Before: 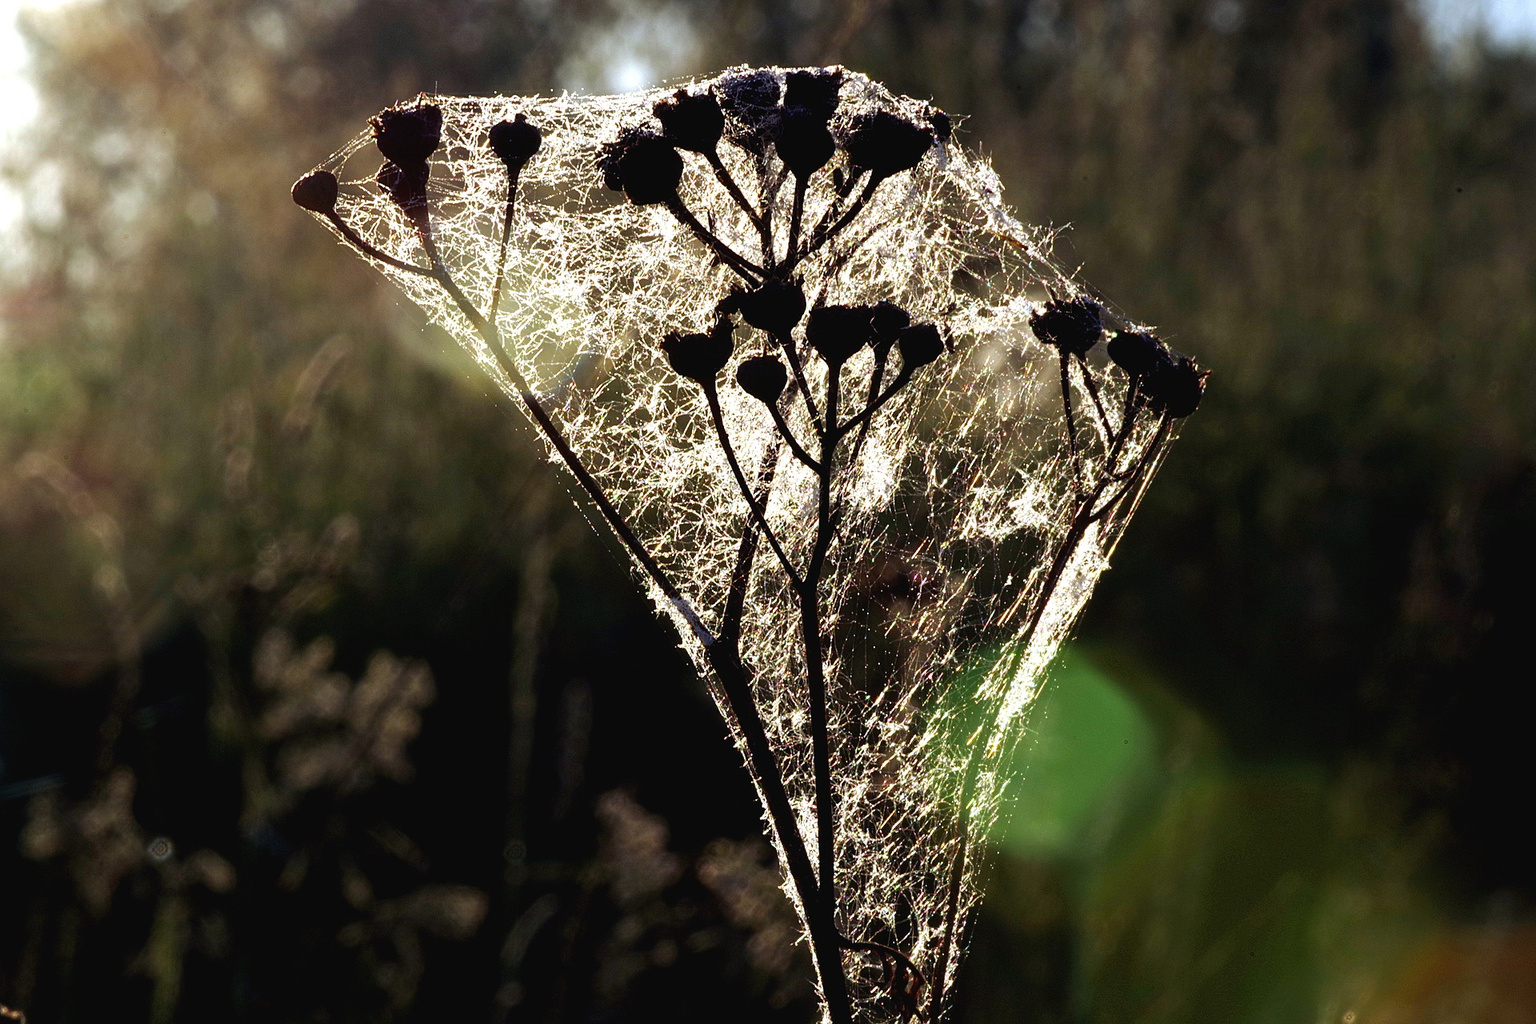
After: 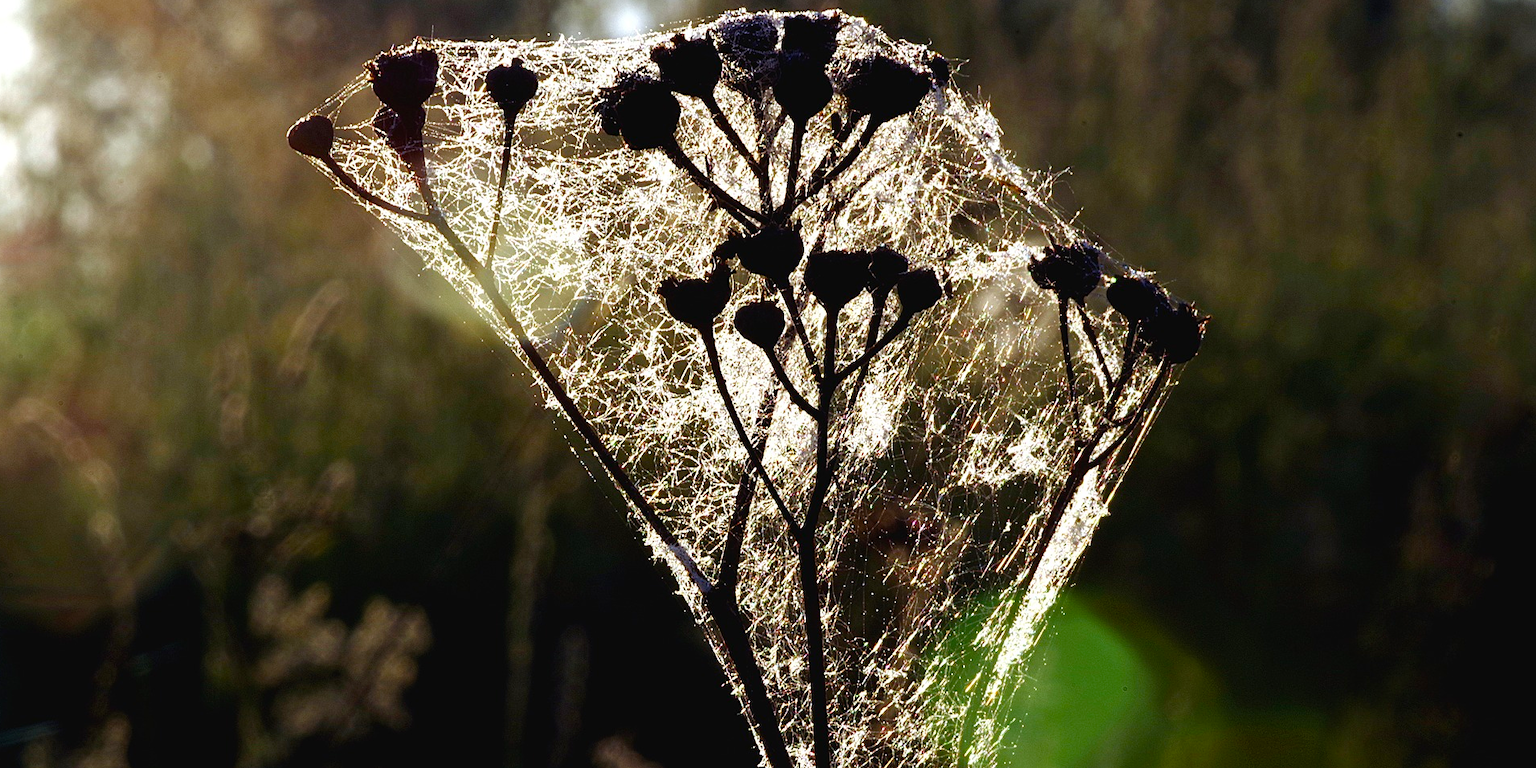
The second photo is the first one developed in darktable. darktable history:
crop: left 0.387%, top 5.469%, bottom 19.809%
color balance rgb: perceptual saturation grading › global saturation 20%, perceptual saturation grading › highlights -25%, perceptual saturation grading › shadows 25%
